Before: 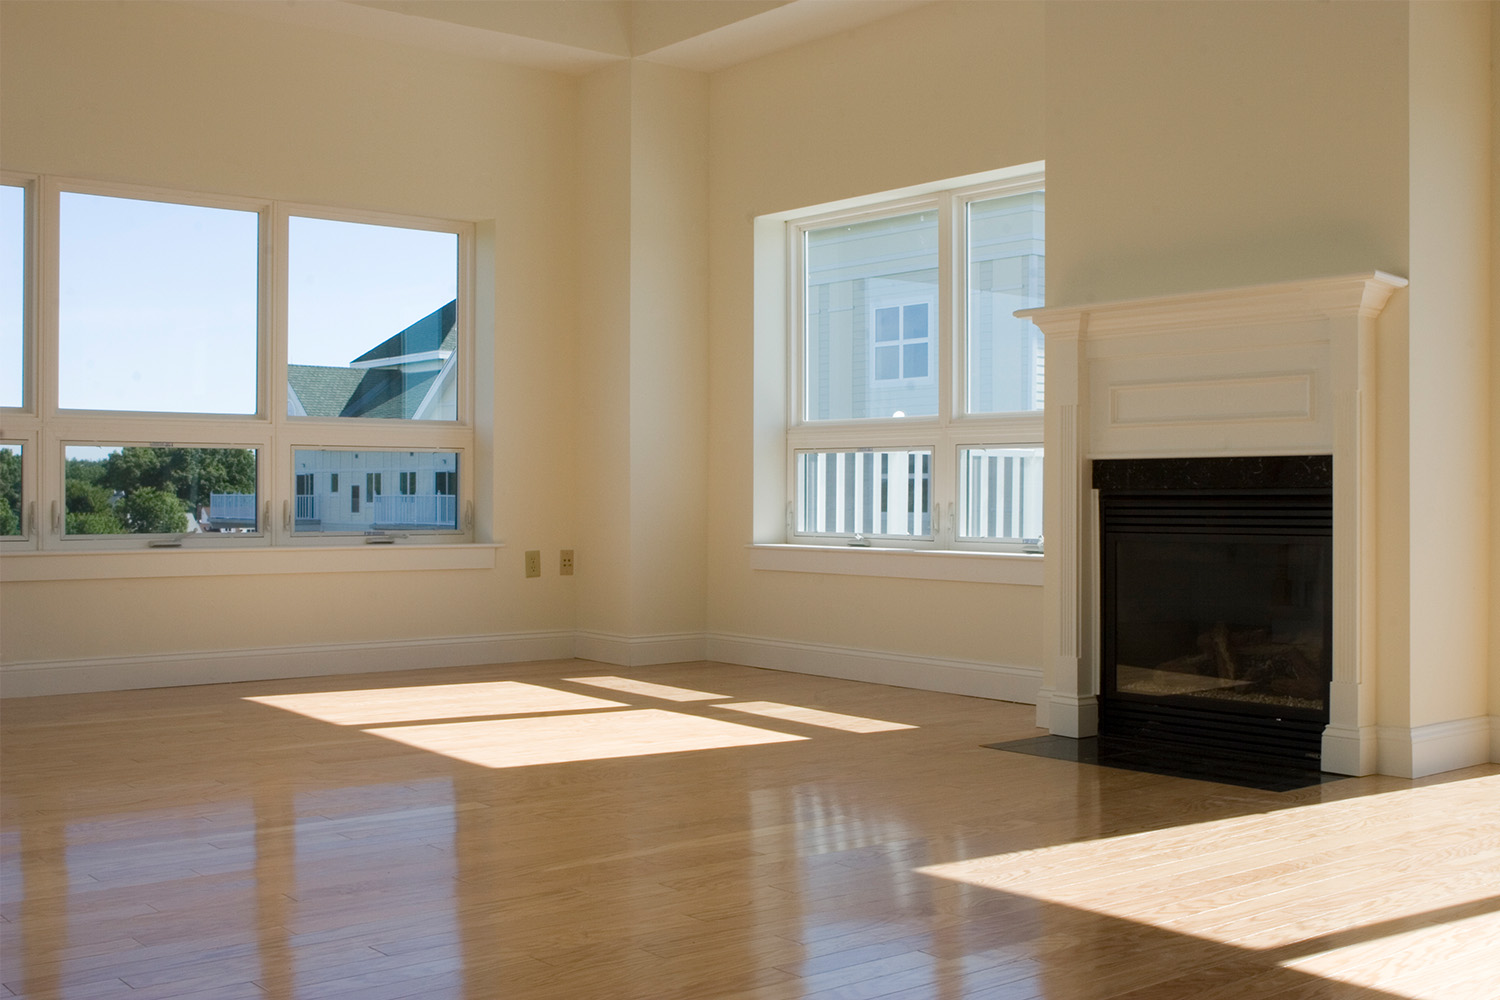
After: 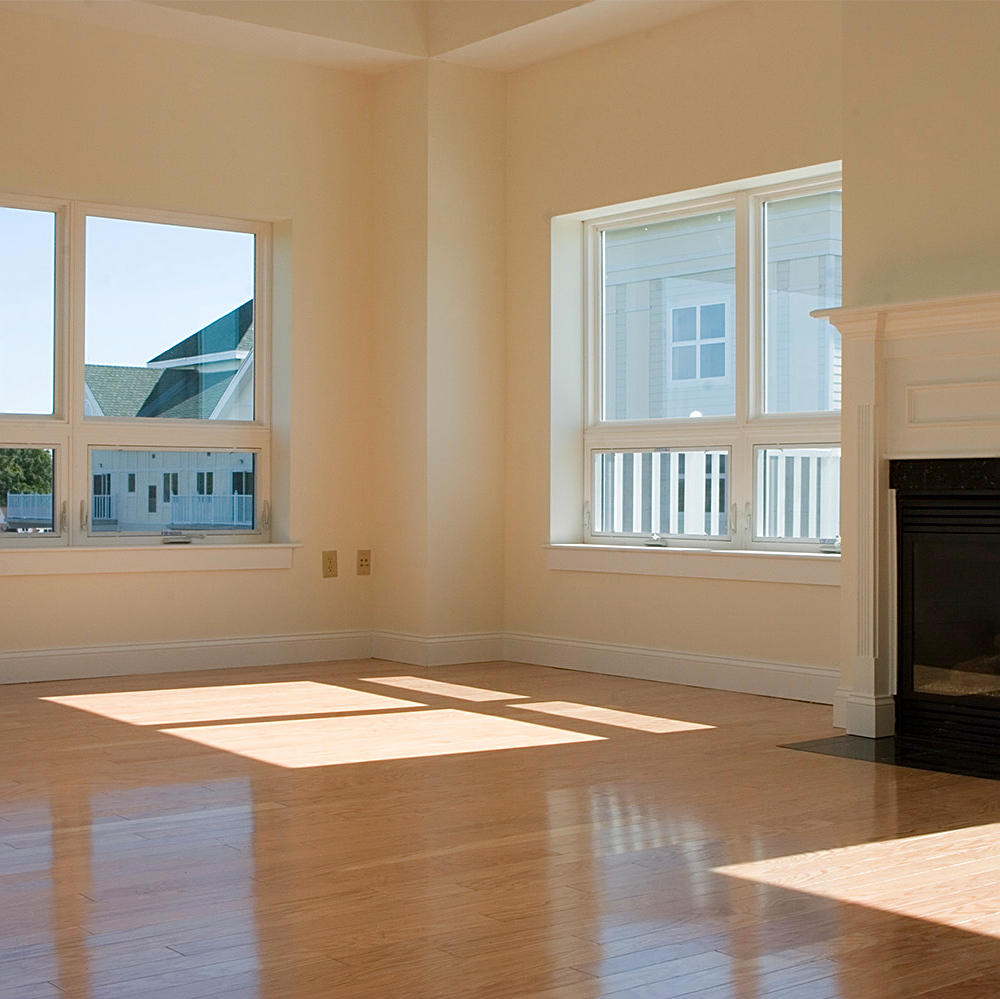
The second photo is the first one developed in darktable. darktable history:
sharpen: on, module defaults
color zones: curves: ch1 [(0.235, 0.558) (0.75, 0.5)]; ch2 [(0.25, 0.462) (0.749, 0.457)], mix 40.67%
crop and rotate: left 13.537%, right 19.796%
